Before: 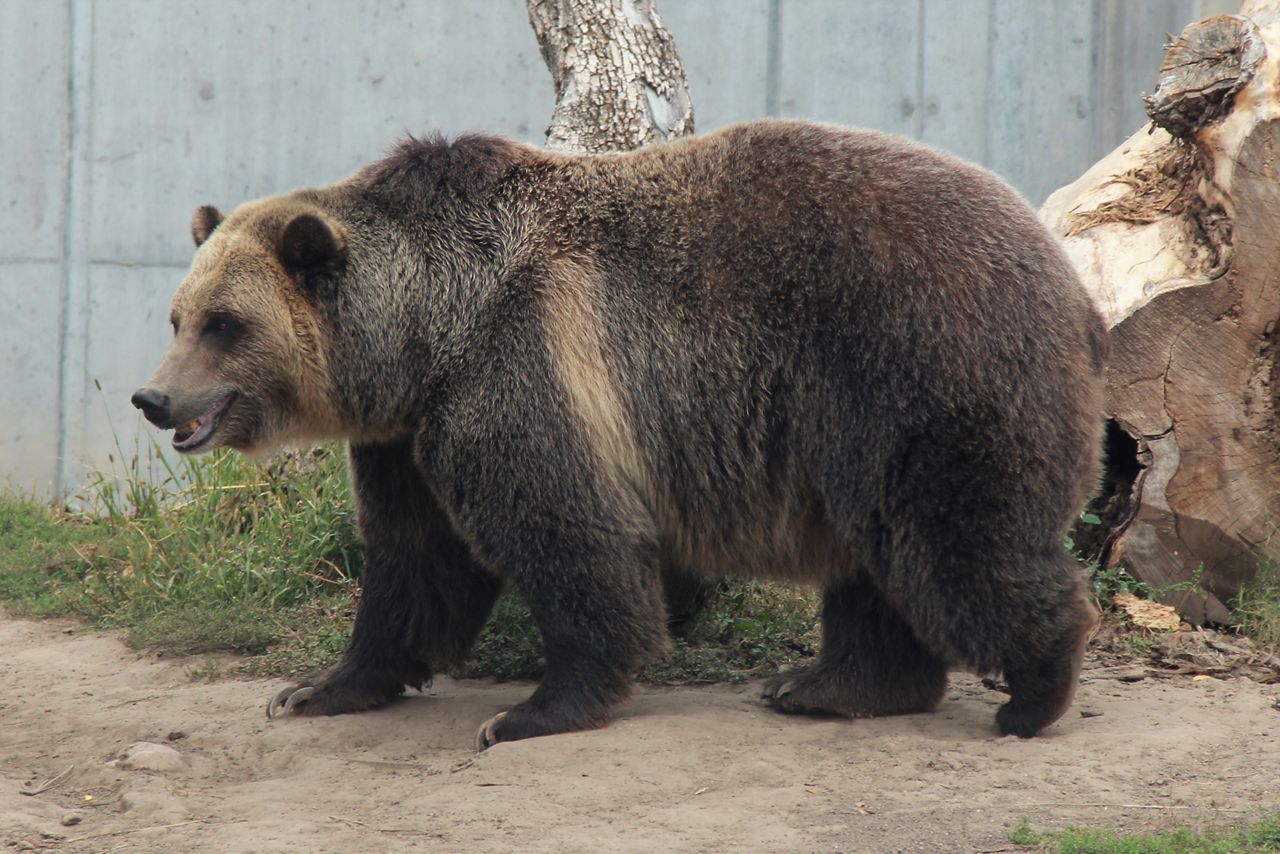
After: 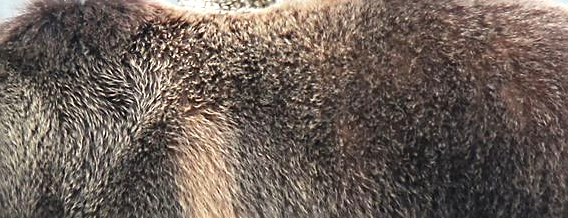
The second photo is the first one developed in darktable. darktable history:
sharpen: on, module defaults
contrast brightness saturation: contrast 0.082, saturation 0.016
exposure: black level correction 0, exposure 0.699 EV, compensate highlight preservation false
crop: left 28.707%, top 16.848%, right 26.871%, bottom 57.509%
